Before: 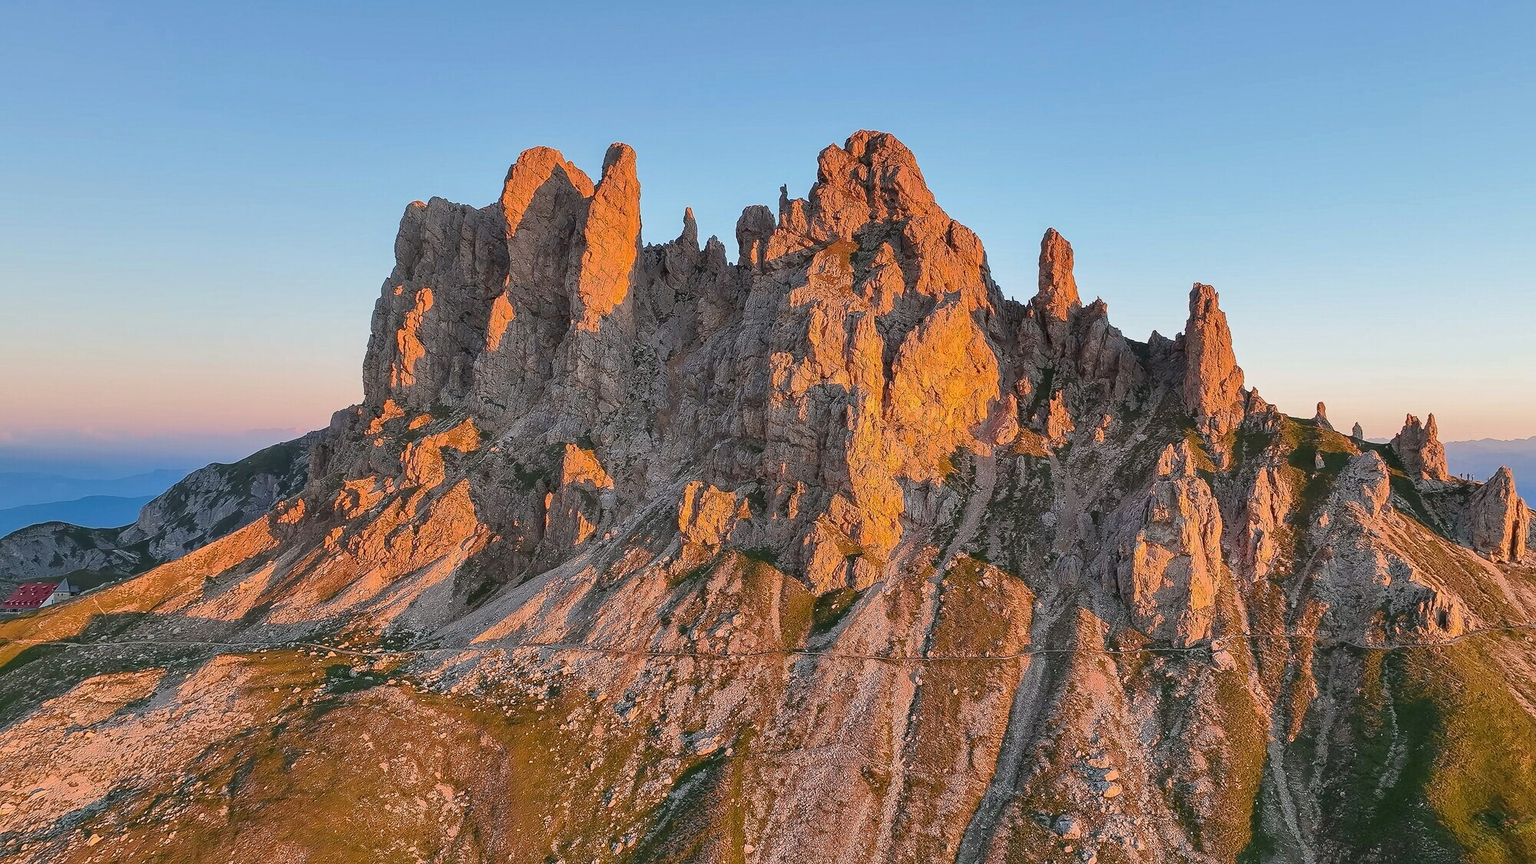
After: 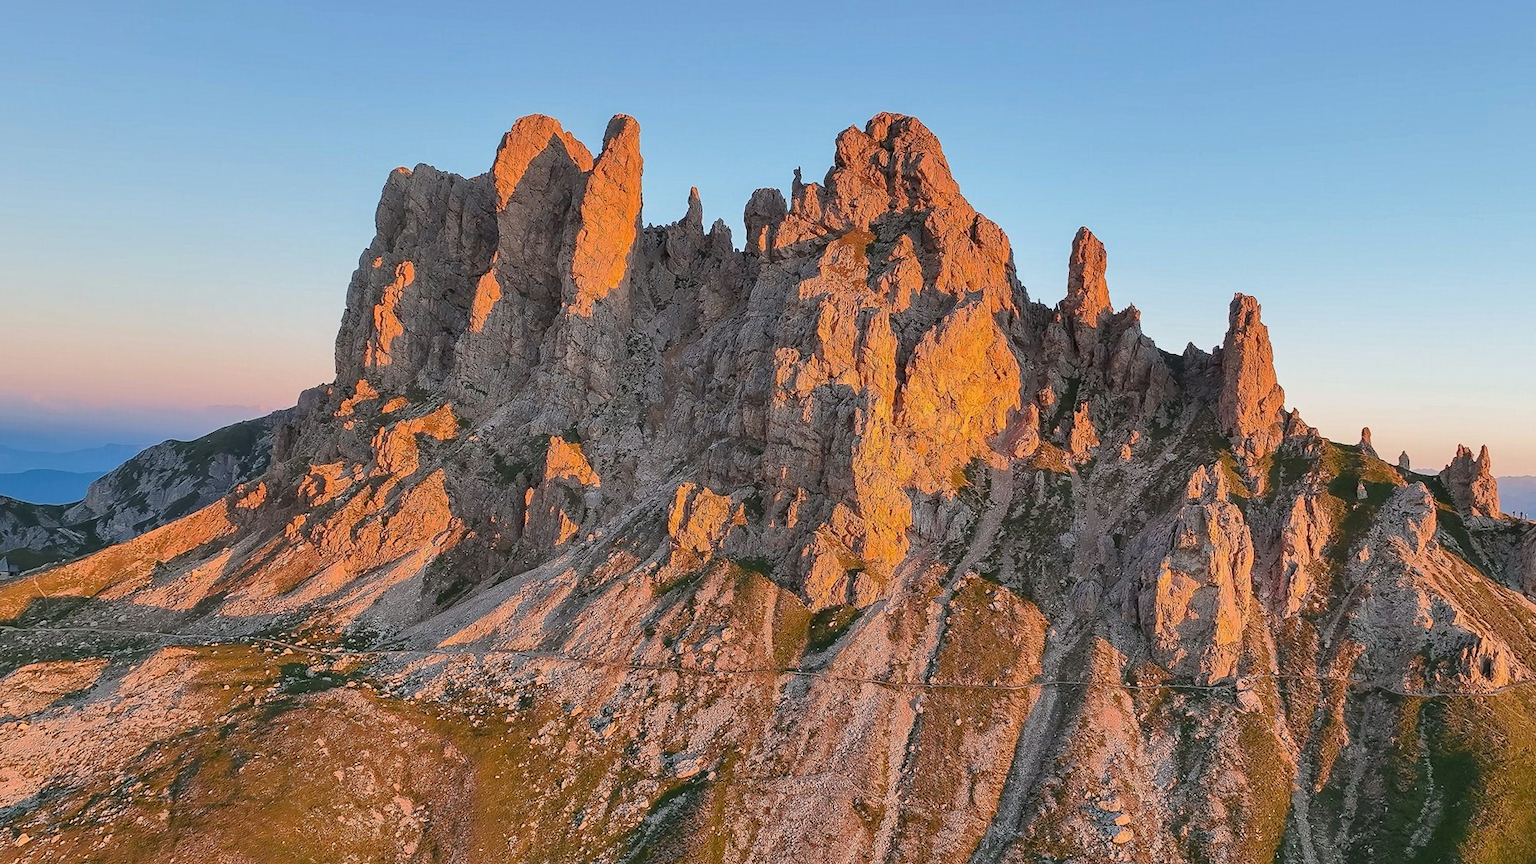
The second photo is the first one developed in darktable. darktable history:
crop and rotate: angle -2.57°
